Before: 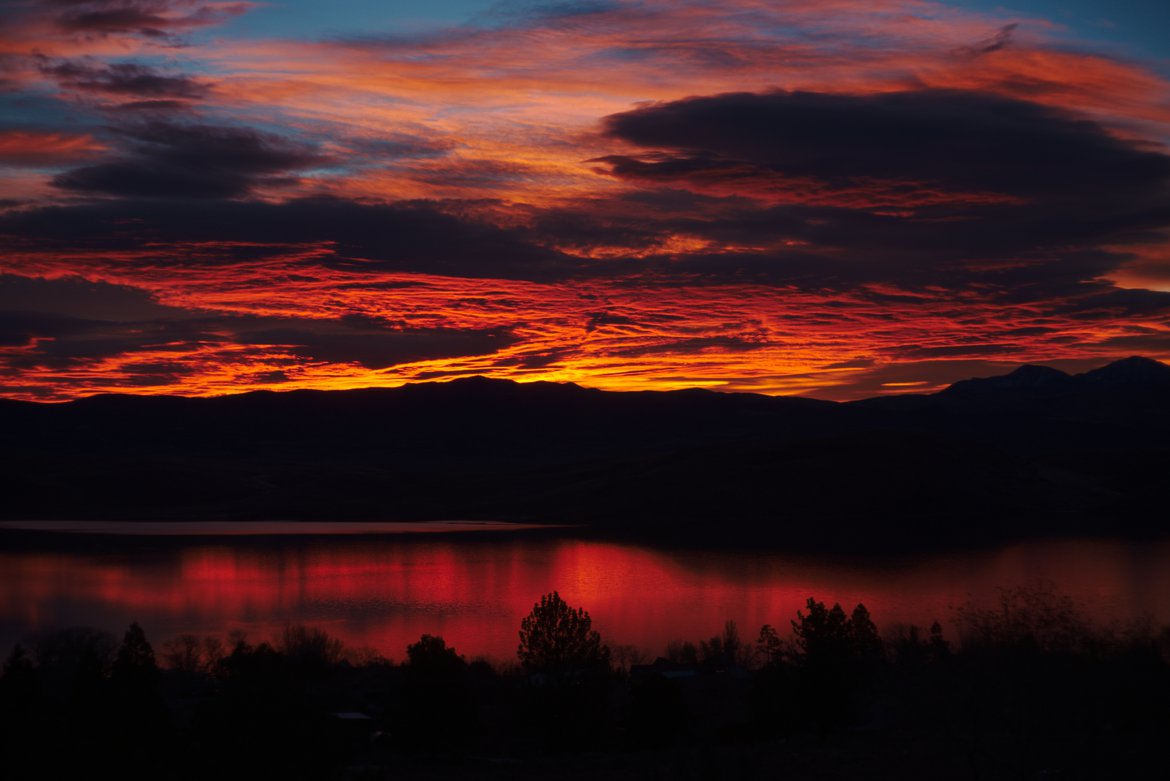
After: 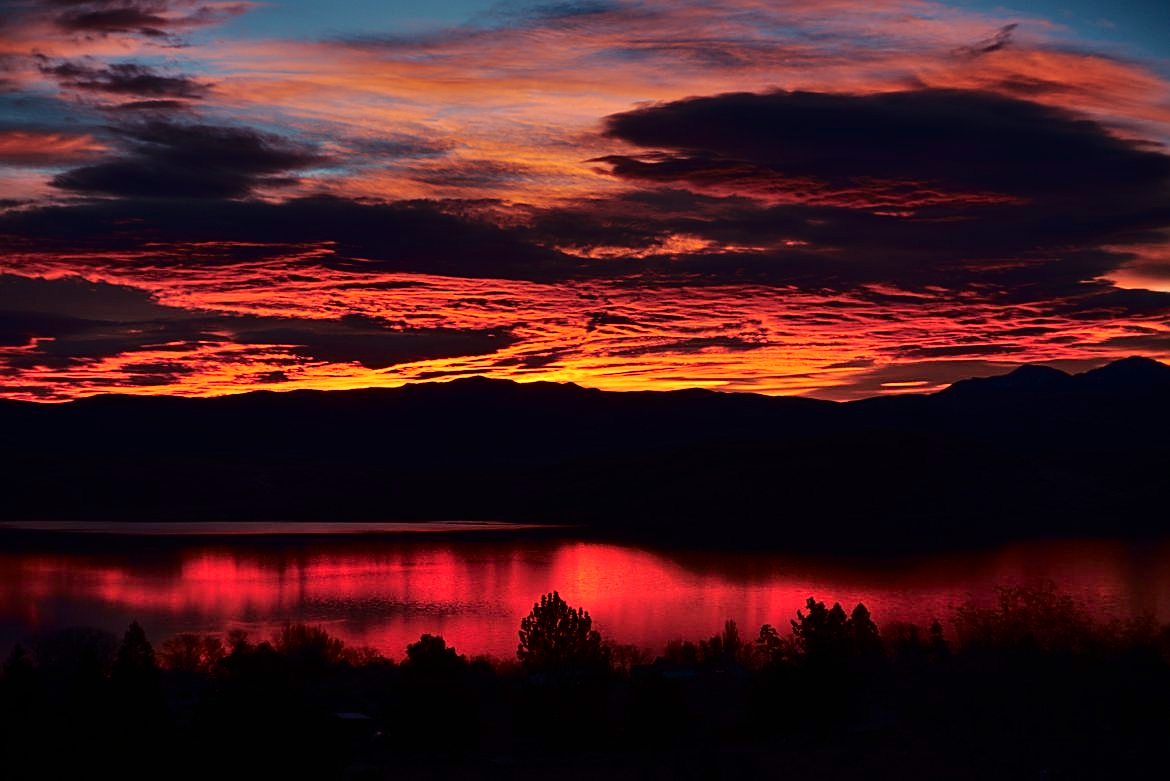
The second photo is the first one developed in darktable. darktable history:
fill light: exposure -2 EV, width 8.6
sharpen: on, module defaults
shadows and highlights: shadows color adjustment 97.66%, soften with gaussian
